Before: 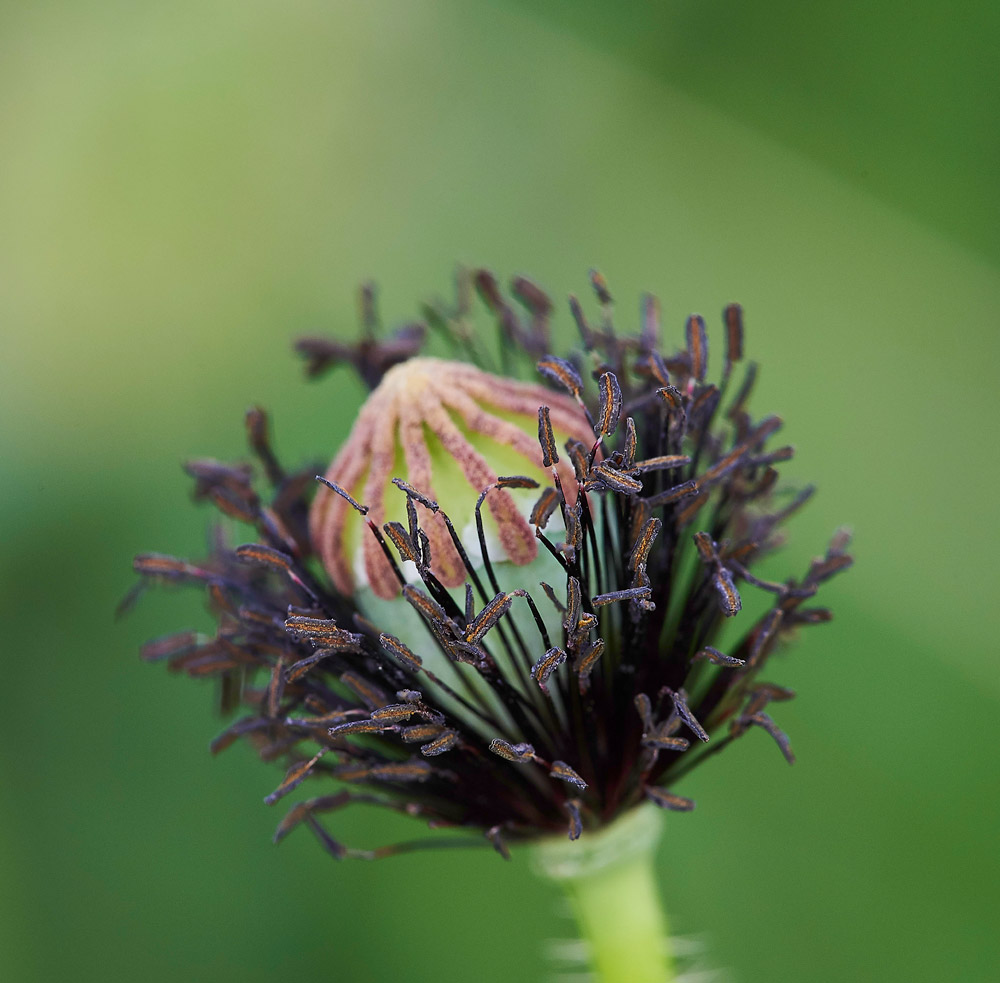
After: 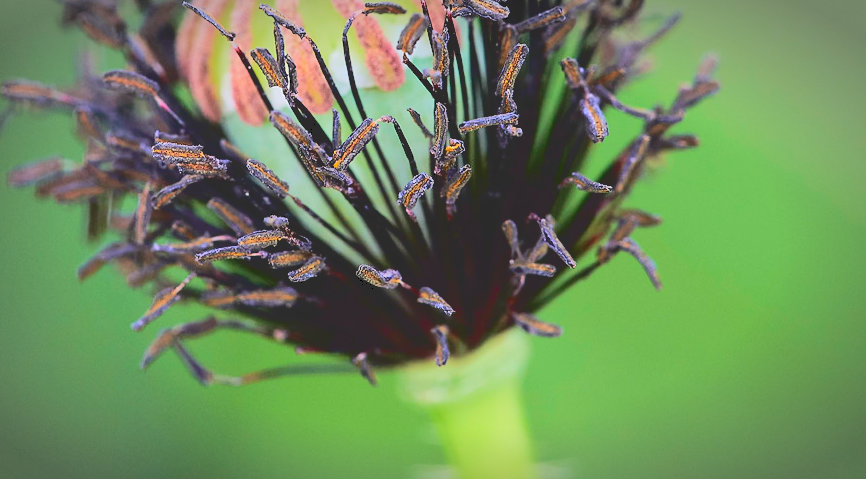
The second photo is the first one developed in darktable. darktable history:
contrast brightness saturation: contrast 0.069, brightness 0.174, saturation 0.407
vignetting: automatic ratio true
tone curve: curves: ch0 [(0, 0) (0.003, 0.169) (0.011, 0.169) (0.025, 0.169) (0.044, 0.173) (0.069, 0.178) (0.1, 0.183) (0.136, 0.185) (0.177, 0.197) (0.224, 0.227) (0.277, 0.292) (0.335, 0.391) (0.399, 0.491) (0.468, 0.592) (0.543, 0.672) (0.623, 0.734) (0.709, 0.785) (0.801, 0.844) (0.898, 0.893) (1, 1)], color space Lab, independent channels, preserve colors none
crop and rotate: left 13.317%, top 48.267%, bottom 2.944%
color balance rgb: perceptual saturation grading › global saturation 0.014%, global vibrance 14.387%
